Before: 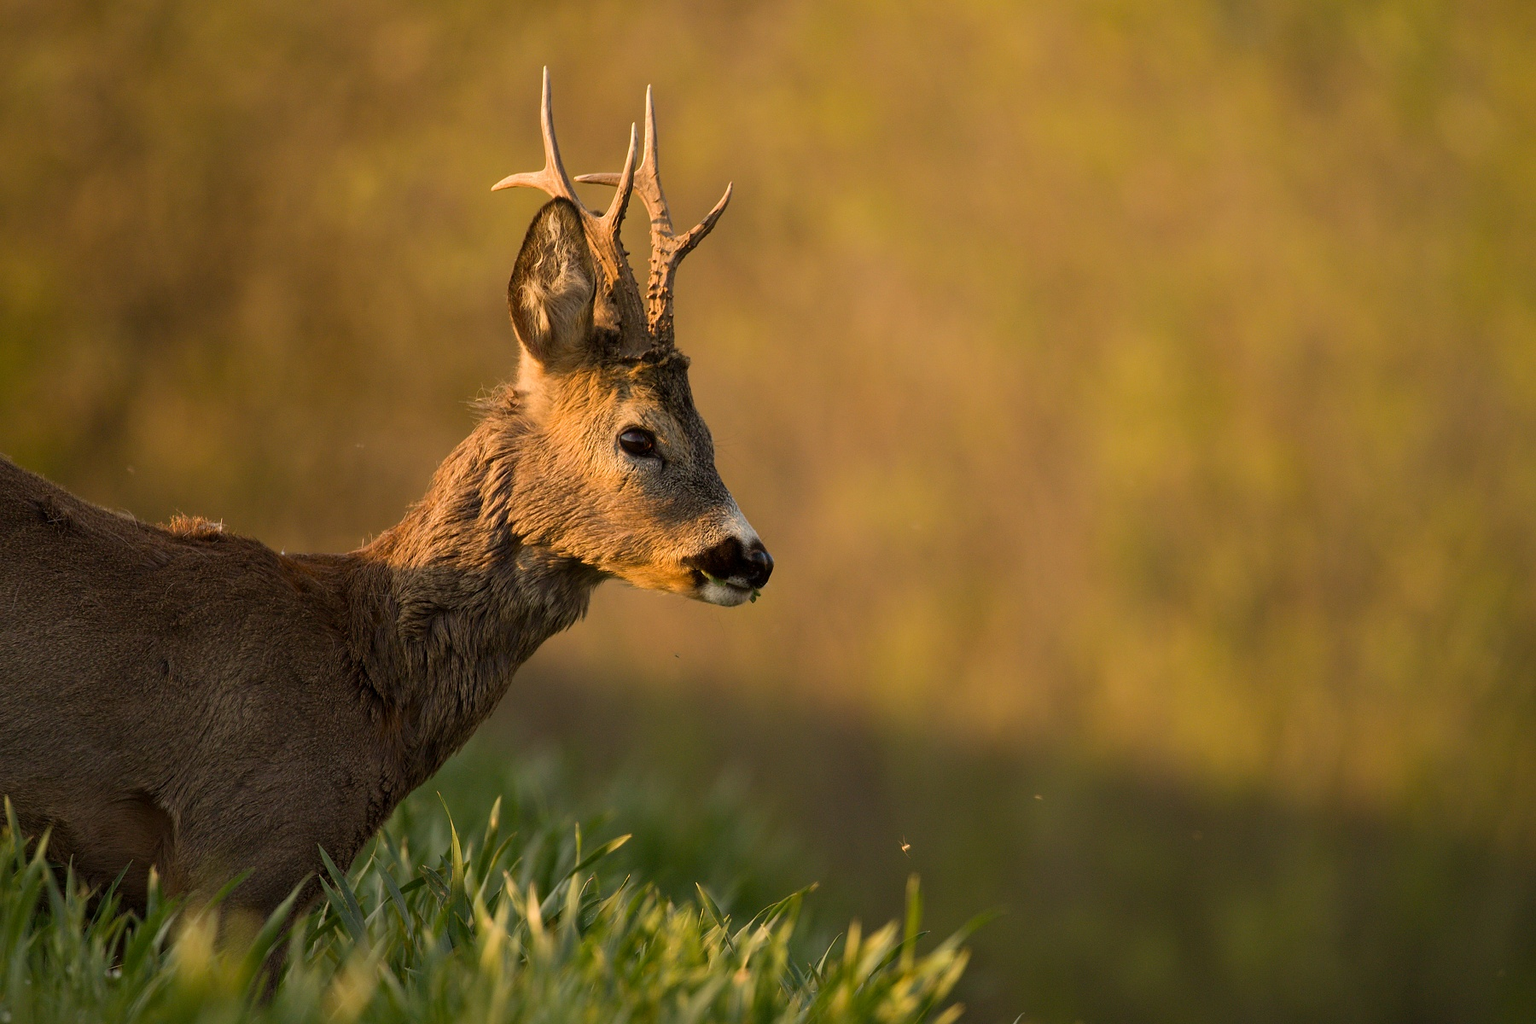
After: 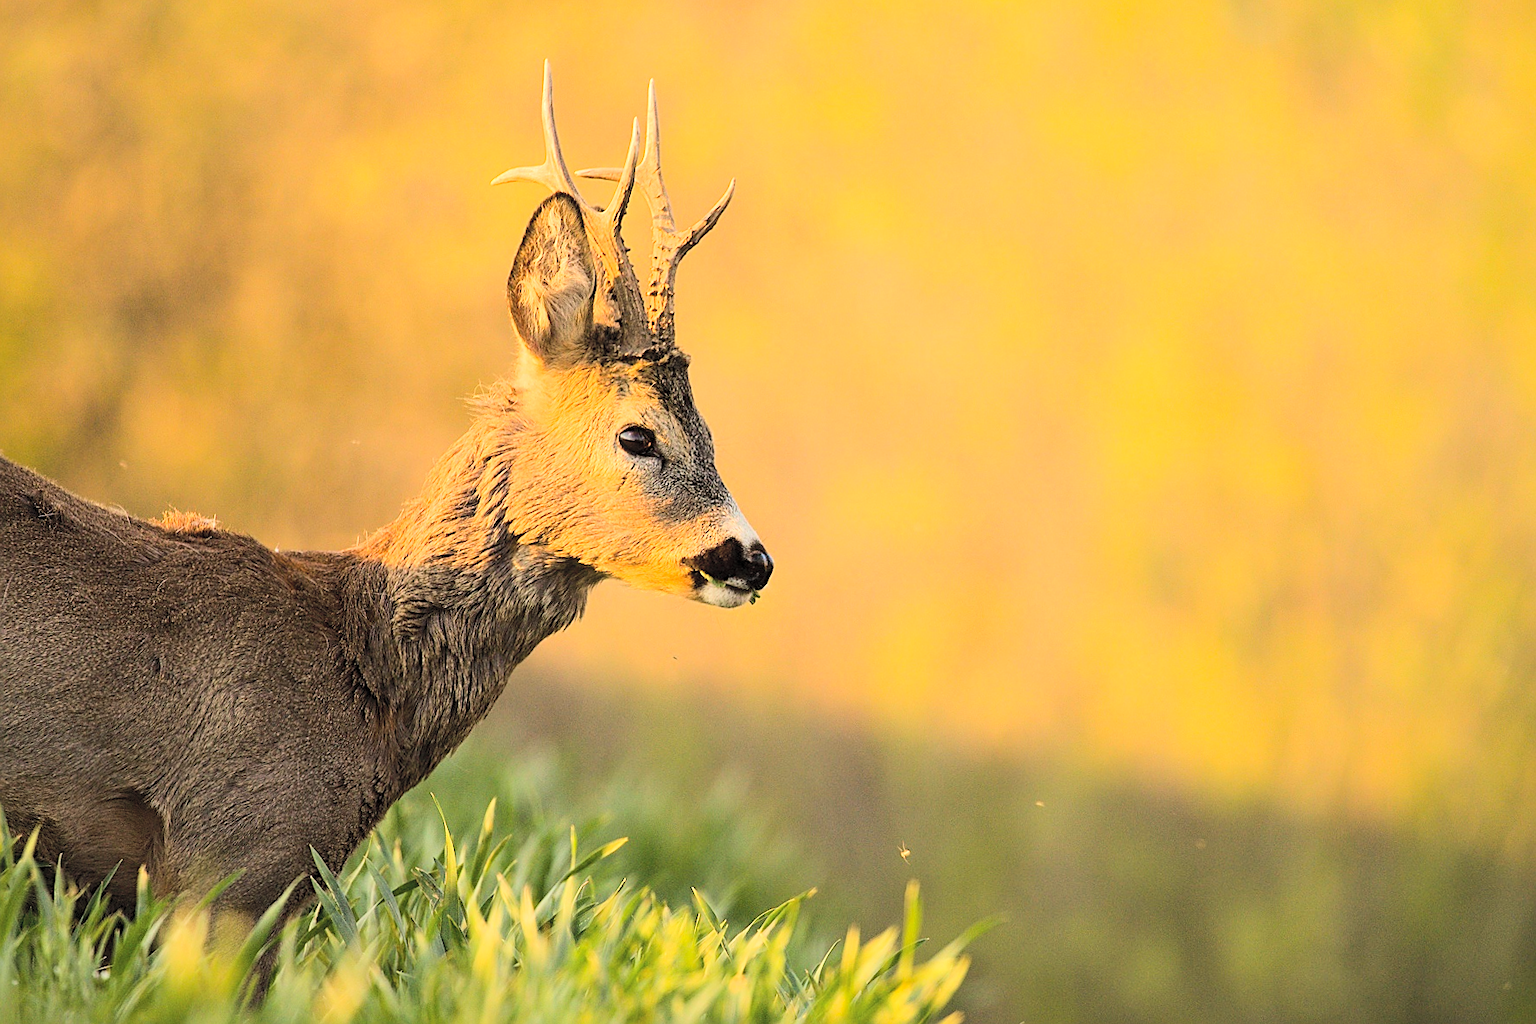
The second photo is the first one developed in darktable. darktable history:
sharpen: on, module defaults
tone equalizer: -7 EV 0.149 EV, -6 EV 0.604 EV, -5 EV 1.18 EV, -4 EV 1.35 EV, -3 EV 1.12 EV, -2 EV 0.6 EV, -1 EV 0.163 EV, edges refinement/feathering 500, mask exposure compensation -1.57 EV, preserve details no
contrast brightness saturation: contrast 0.104, brightness 0.308, saturation 0.148
base curve: preserve colors none
crop and rotate: angle -0.476°
